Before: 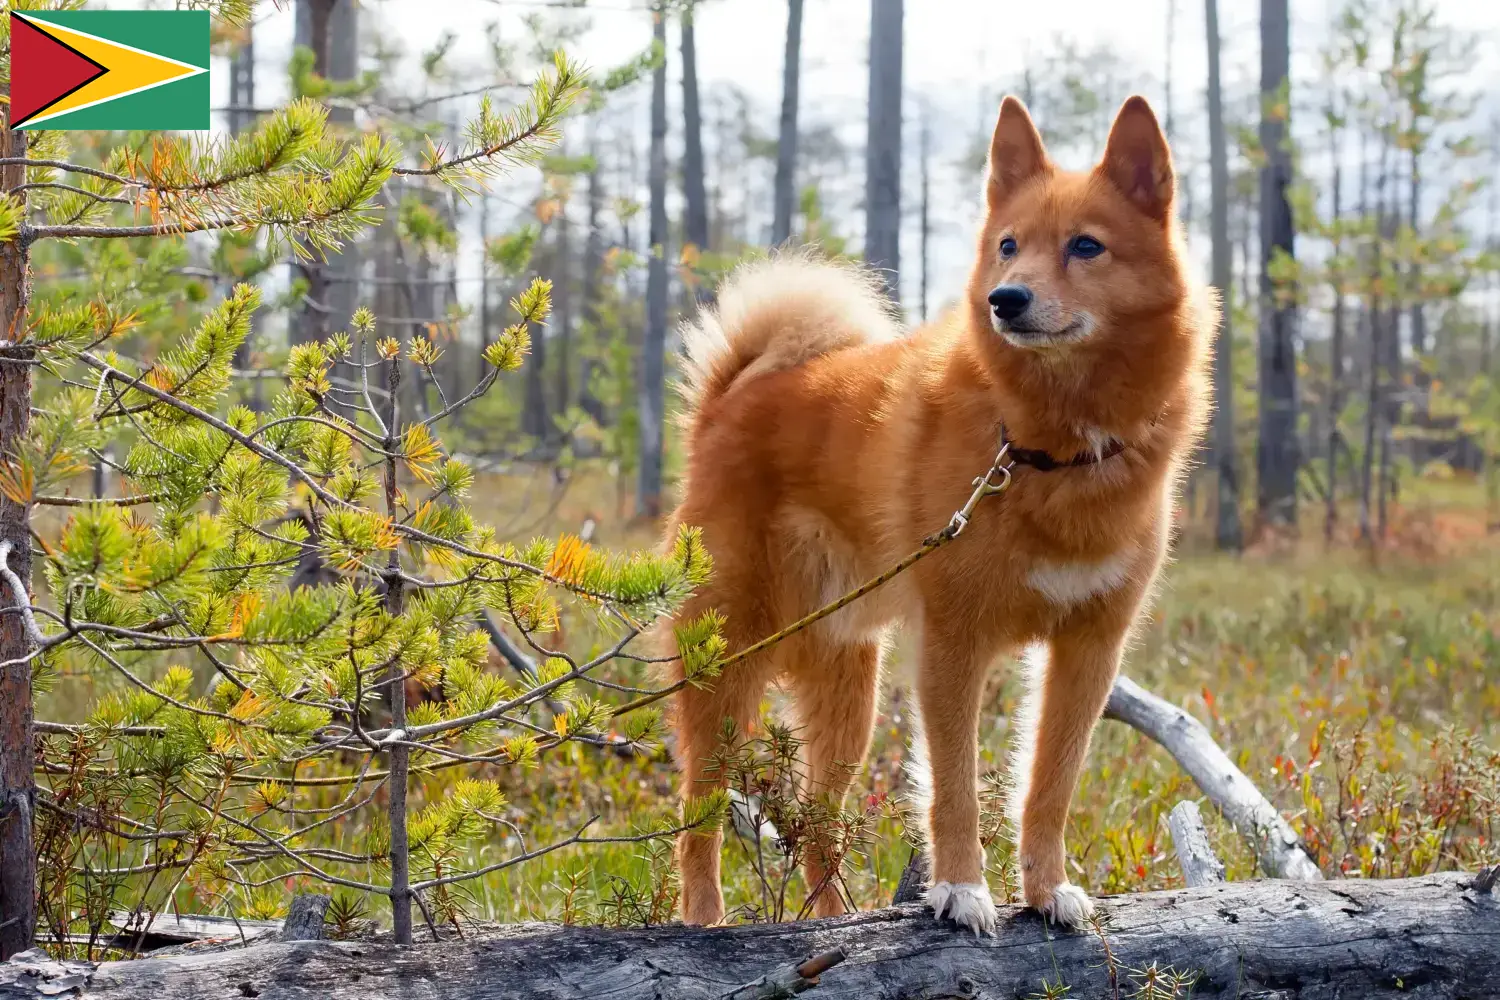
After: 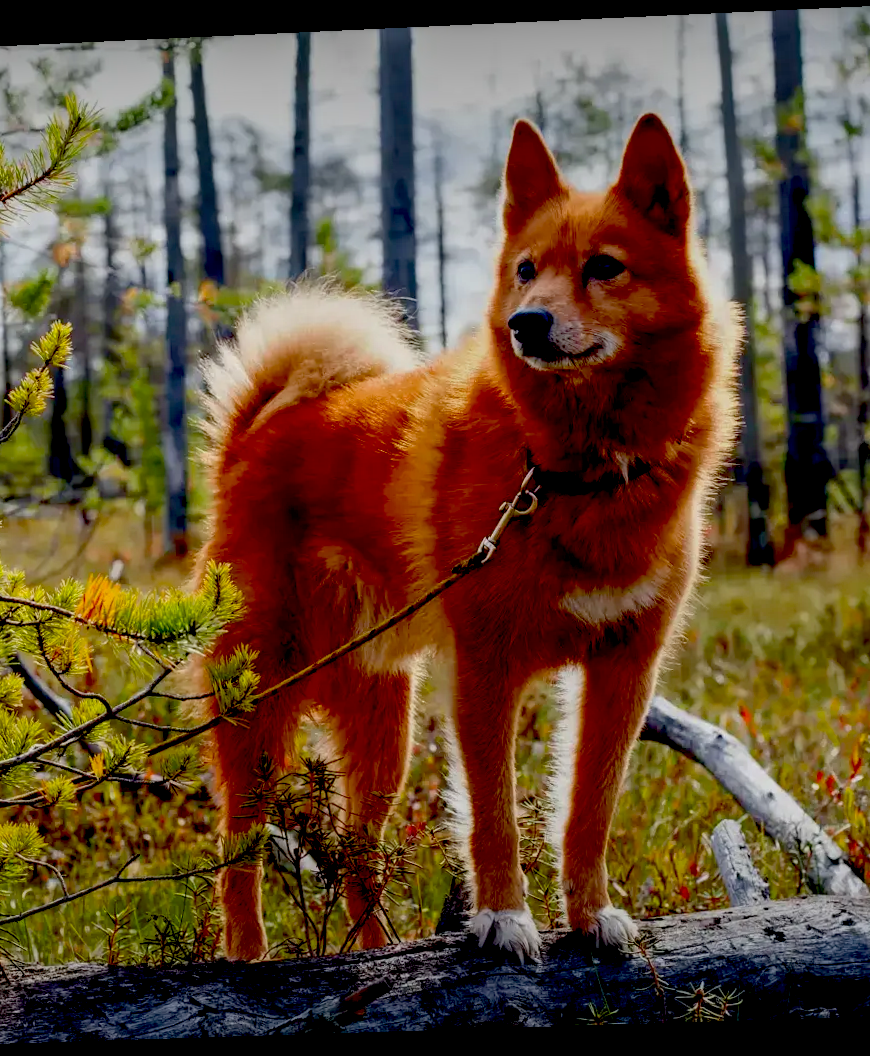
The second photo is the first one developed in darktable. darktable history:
rotate and perspective: rotation -2.22°, lens shift (horizontal) -0.022, automatic cropping off
exposure: black level correction 0.1, exposure -0.092 EV, compensate highlight preservation false
local contrast: detail 110%
crop: left 31.458%, top 0%, right 11.876%
